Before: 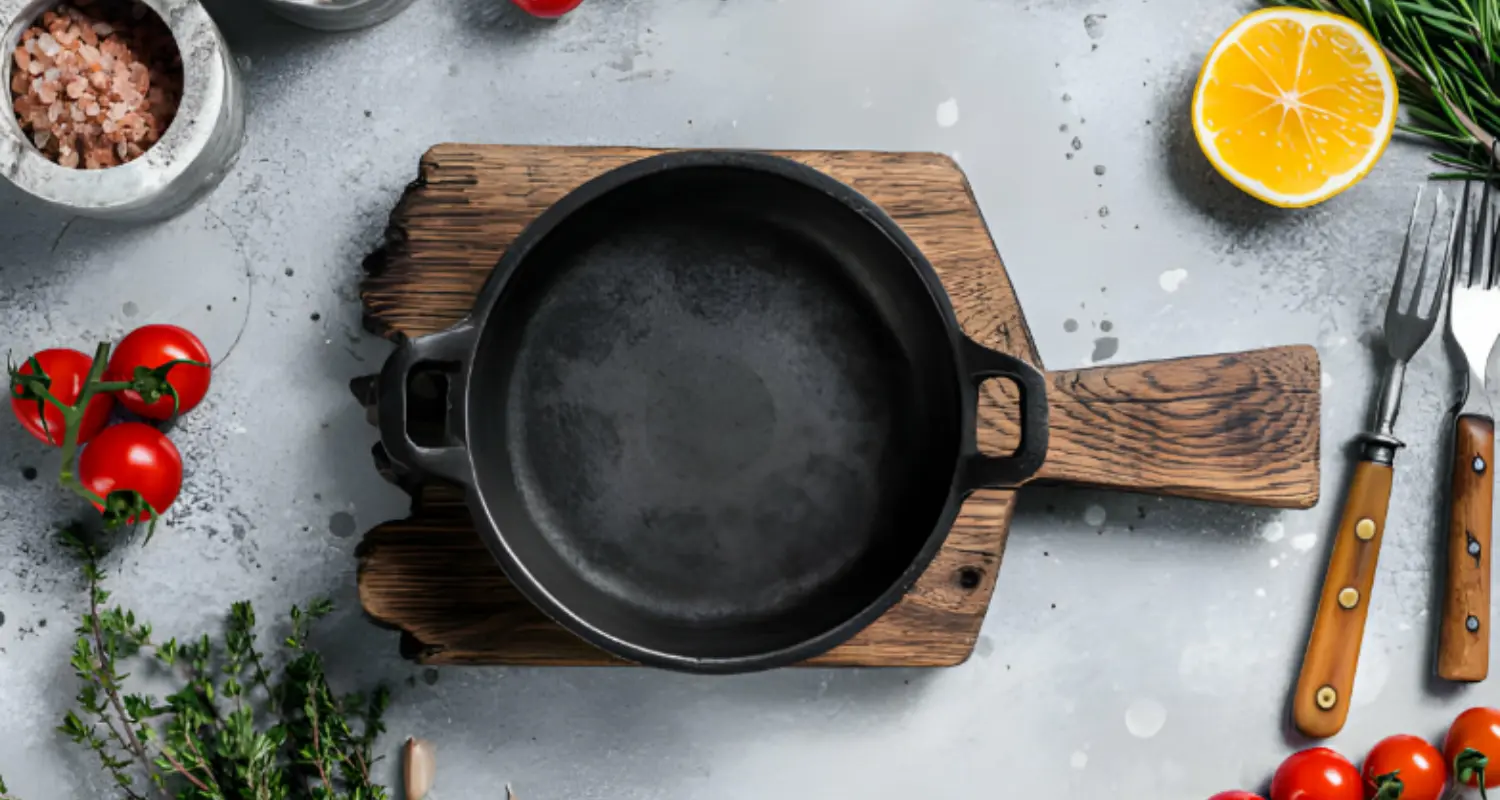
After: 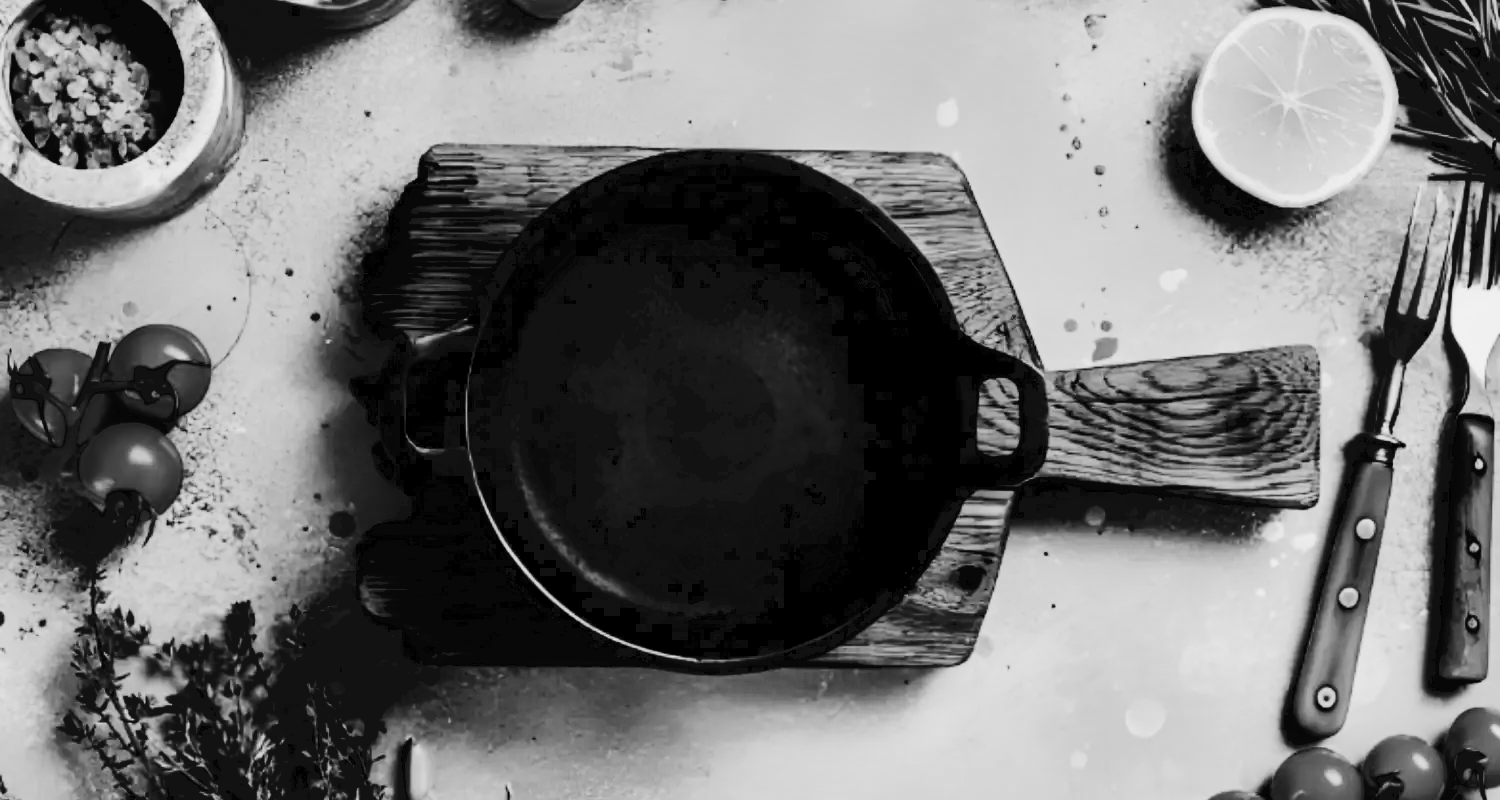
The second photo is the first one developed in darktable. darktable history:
exposure: black level correction 0.047, exposure 0.013 EV, compensate highlight preservation false
monochrome: a -92.57, b 58.91
tone curve: curves: ch0 [(0, 0) (0.003, 0.077) (0.011, 0.078) (0.025, 0.078) (0.044, 0.08) (0.069, 0.088) (0.1, 0.102) (0.136, 0.12) (0.177, 0.148) (0.224, 0.191) (0.277, 0.261) (0.335, 0.335) (0.399, 0.419) (0.468, 0.522) (0.543, 0.611) (0.623, 0.702) (0.709, 0.779) (0.801, 0.855) (0.898, 0.918) (1, 1)], preserve colors none
shadows and highlights: shadows 12, white point adjustment 1.2, soften with gaussian
contrast brightness saturation: contrast 0.22
